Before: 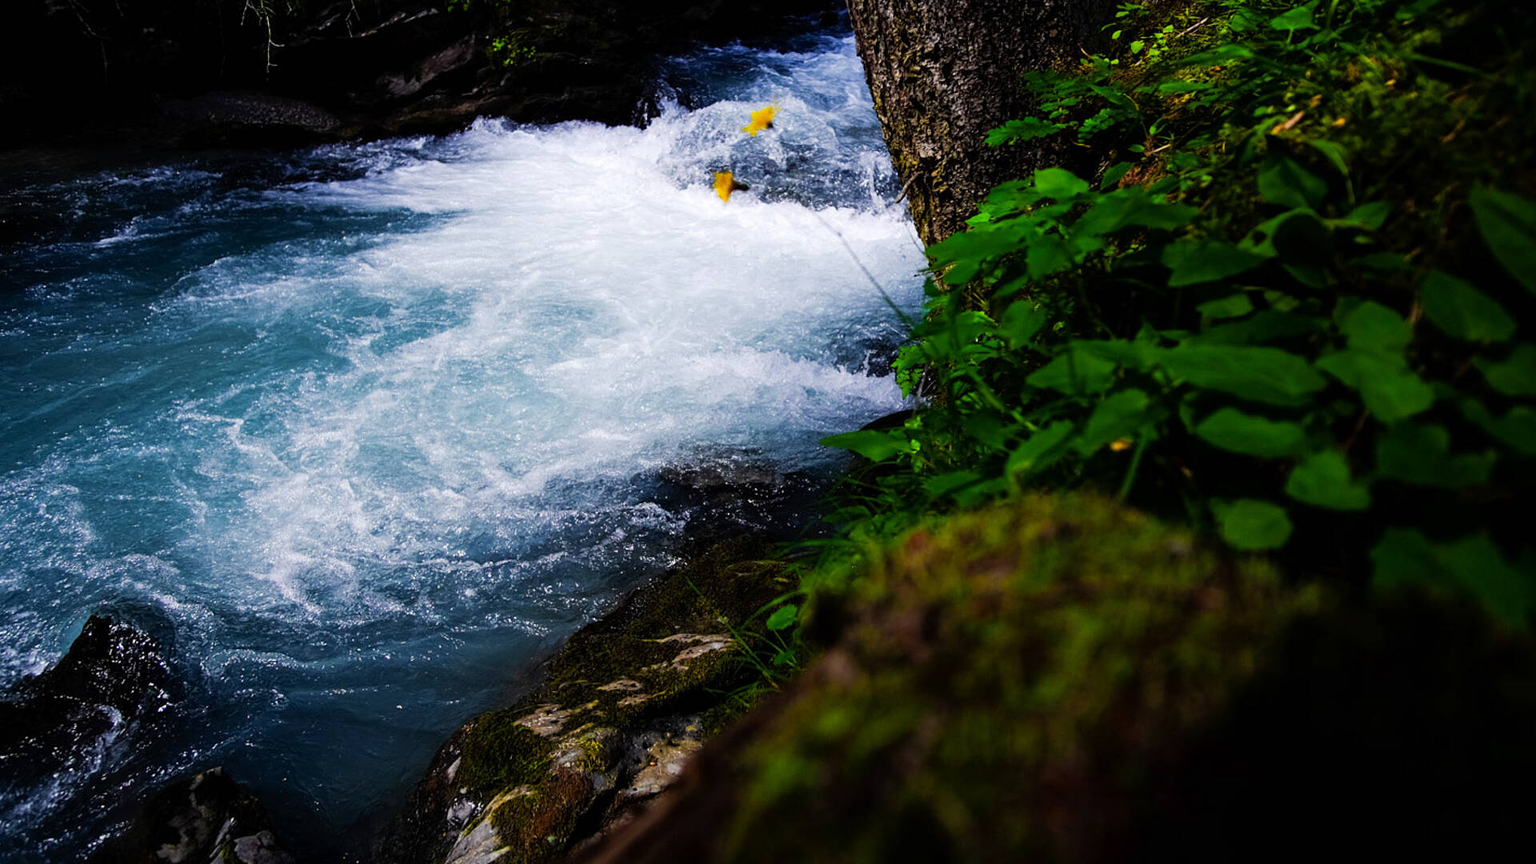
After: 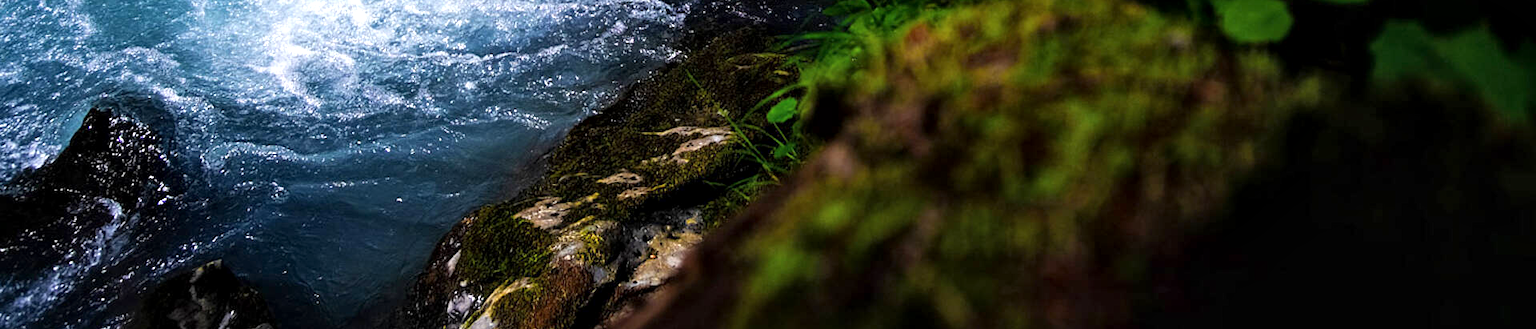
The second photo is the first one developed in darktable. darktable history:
exposure: black level correction 0, exposure 0.679 EV, compensate highlight preservation false
local contrast: mode bilateral grid, contrast 20, coarseness 51, detail 128%, midtone range 0.2
crop and rotate: top 58.757%, bottom 3.063%
